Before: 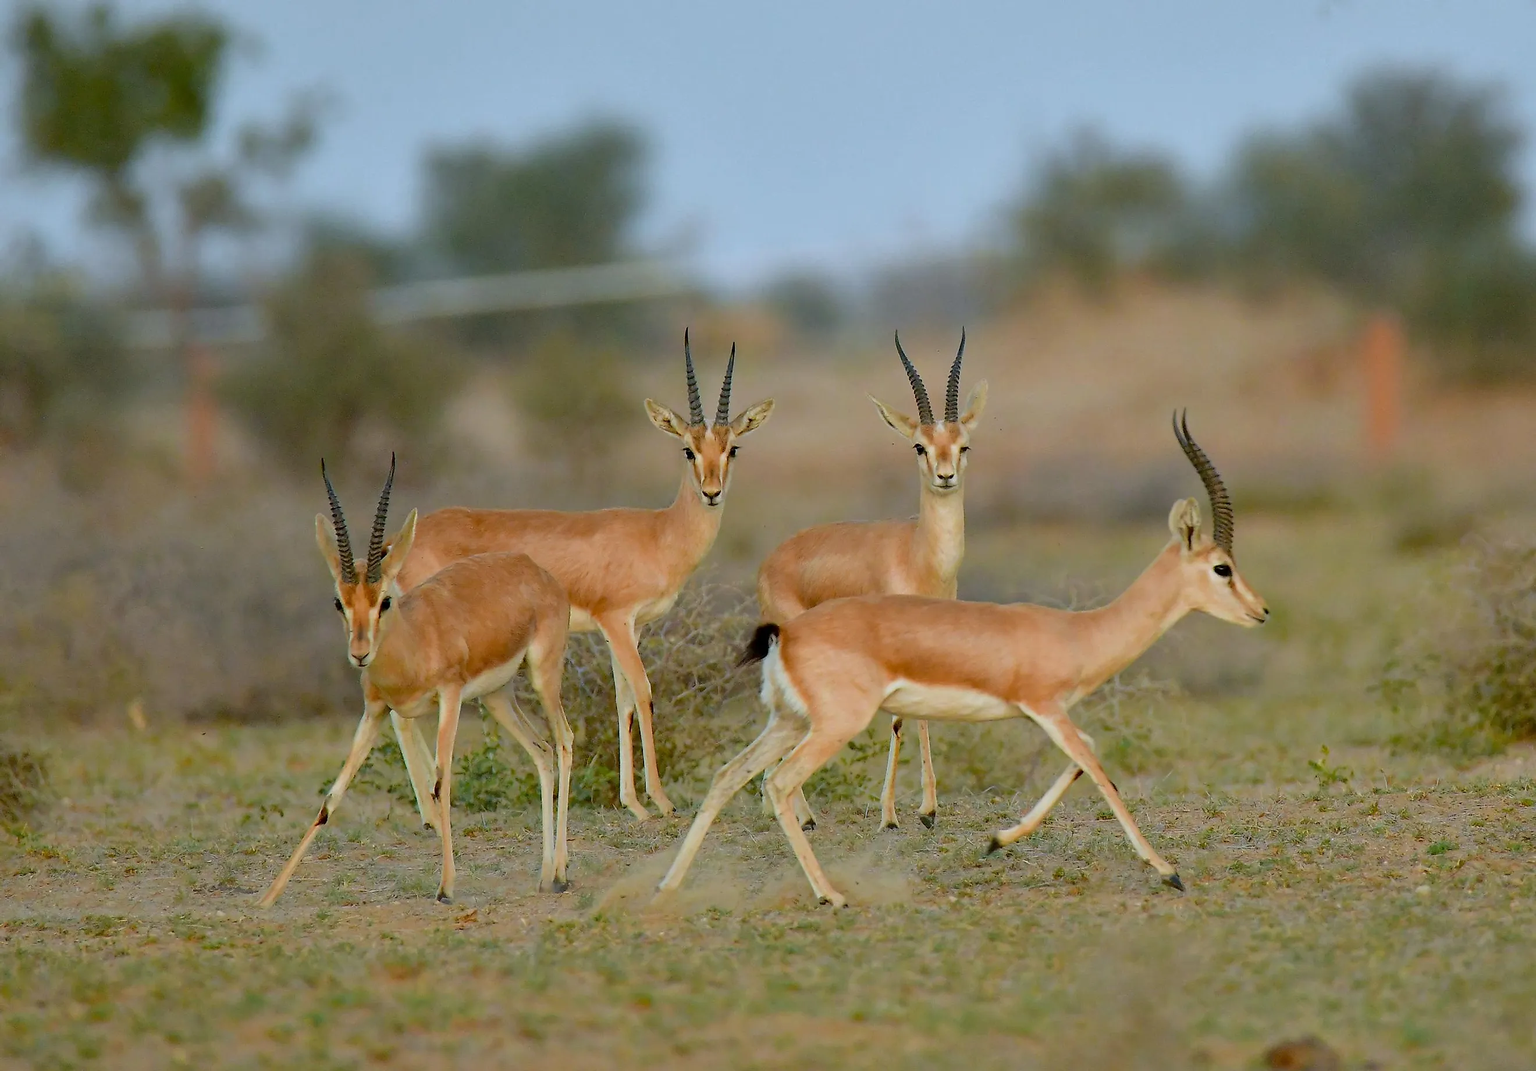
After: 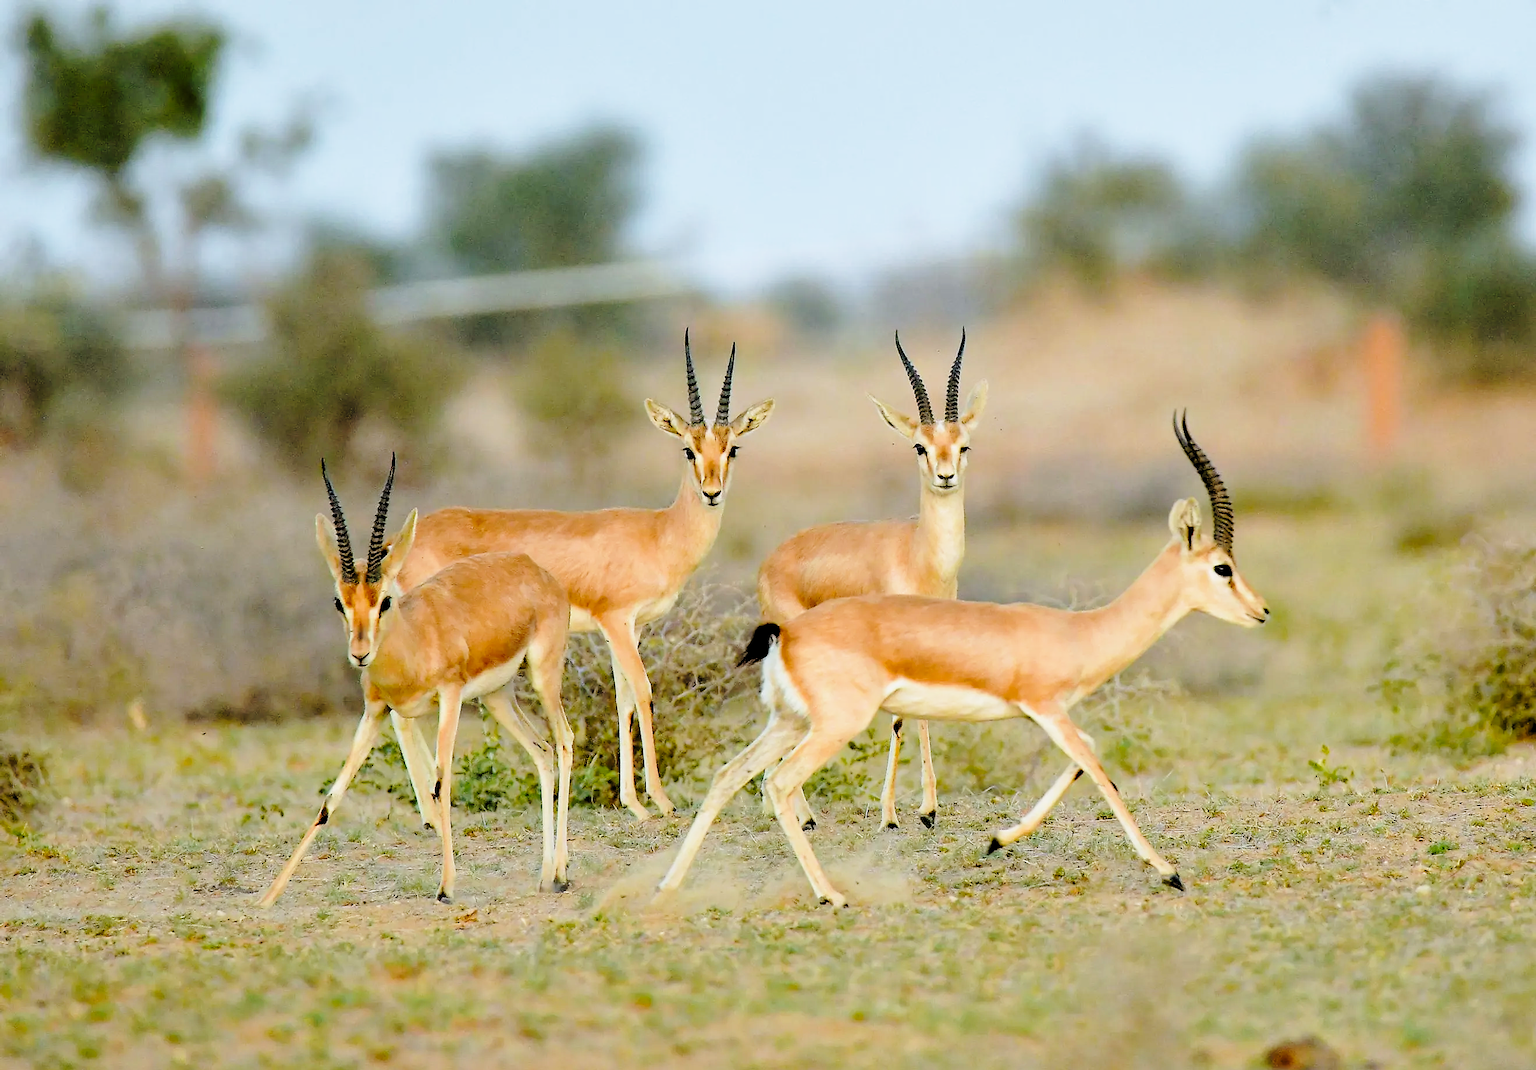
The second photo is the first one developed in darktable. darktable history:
base curve: curves: ch0 [(0, 0) (0.028, 0.03) (0.121, 0.232) (0.46, 0.748) (0.859, 0.968) (1, 1)], preserve colors none
rgb levels: levels [[0.029, 0.461, 0.922], [0, 0.5, 1], [0, 0.5, 1]]
